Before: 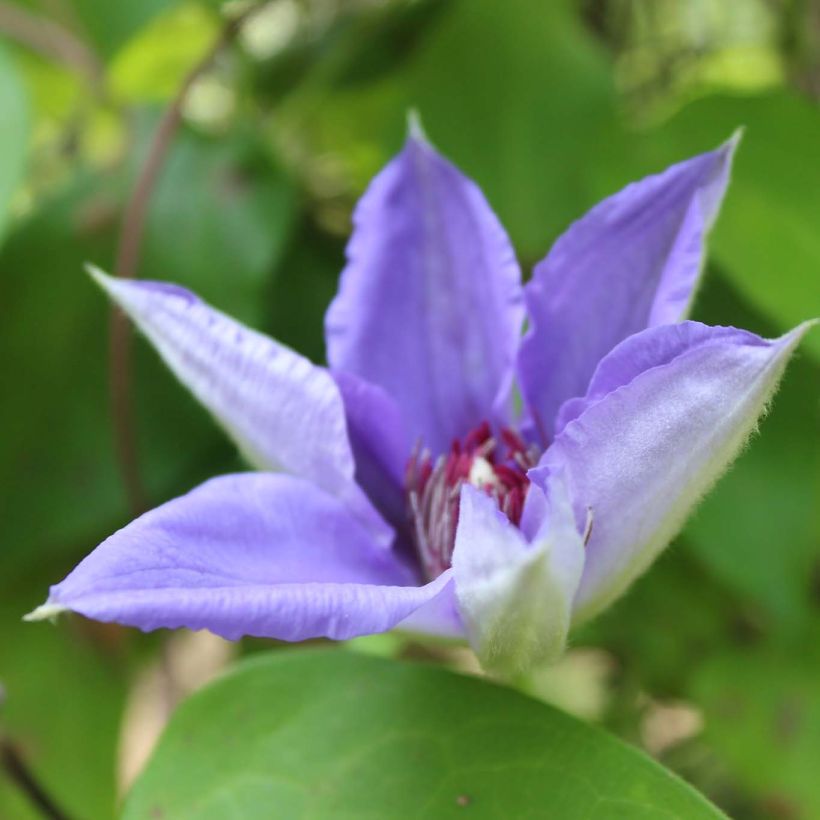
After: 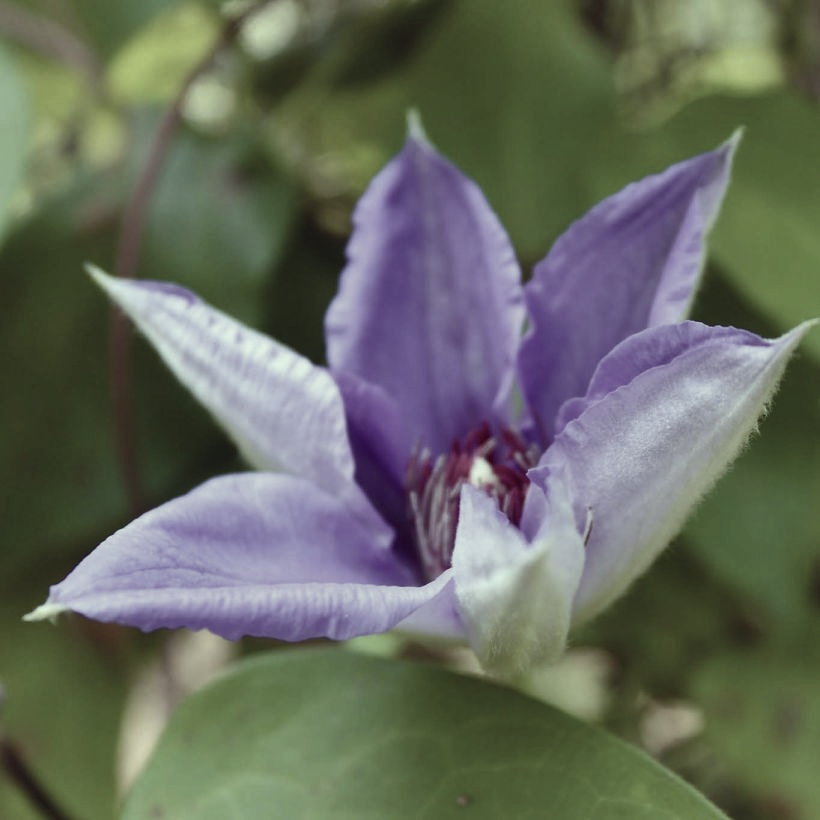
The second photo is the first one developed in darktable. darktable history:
color balance rgb: perceptual saturation grading › global saturation 20%, perceptual saturation grading › highlights -25.046%, perceptual saturation grading › shadows 25.779%, global vibrance 20%
shadows and highlights: radius 100.21, shadows 50.72, highlights -64.25, soften with gaussian
contrast brightness saturation: contrast 0.07, brightness -0.134, saturation 0.052
color correction: highlights a* -20.97, highlights b* 20.79, shadows a* 20.03, shadows b* -19.71, saturation 0.374
